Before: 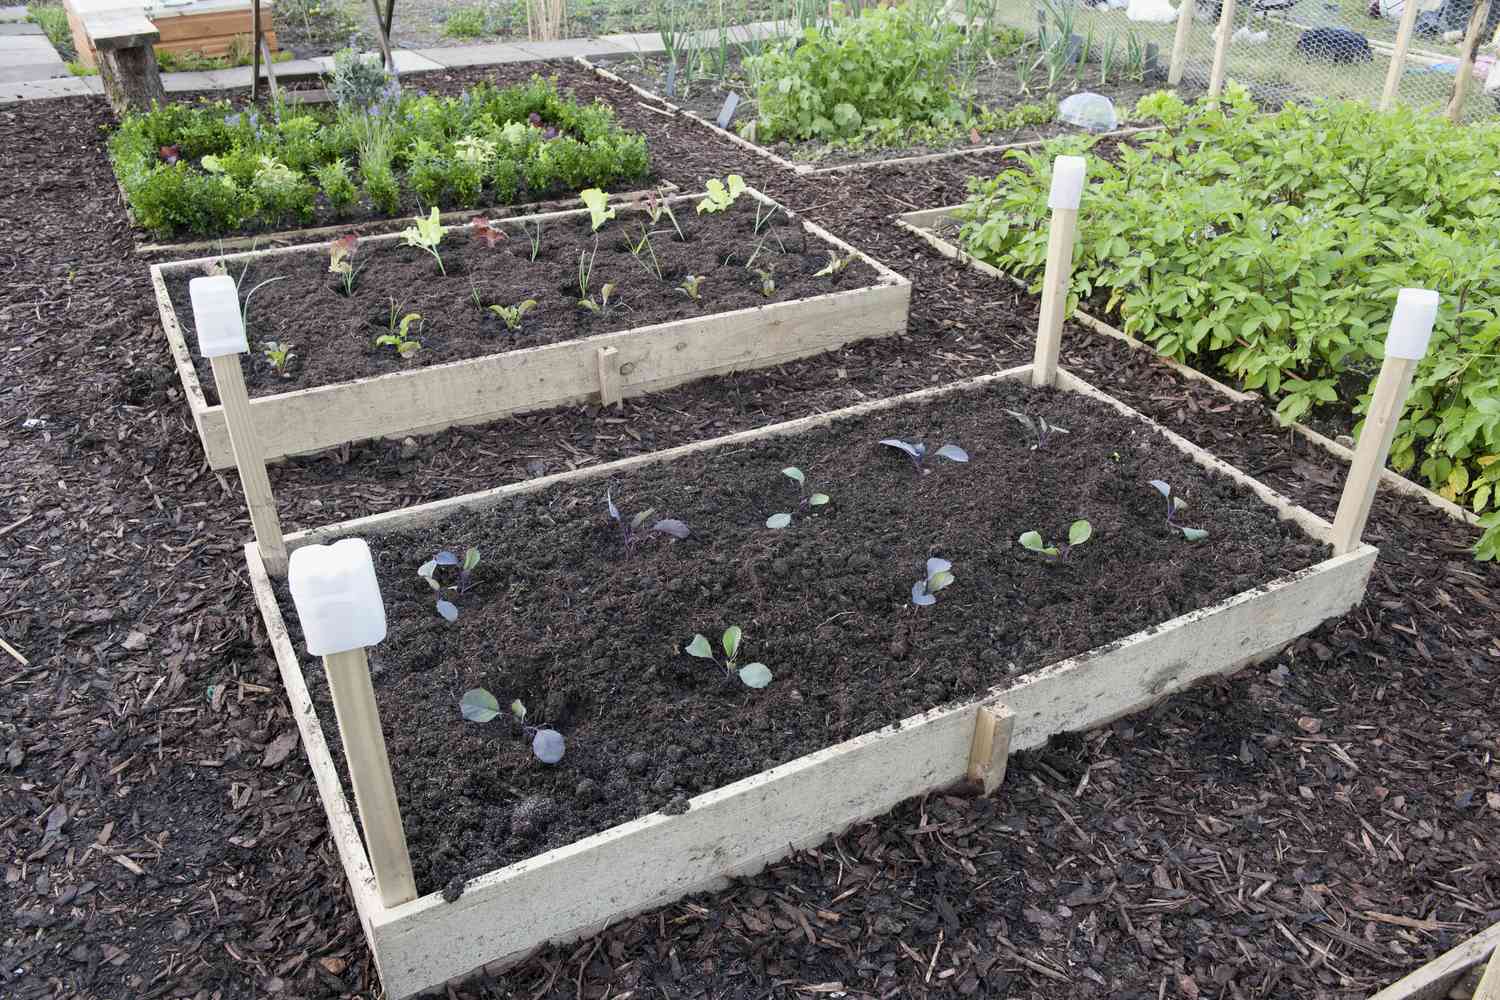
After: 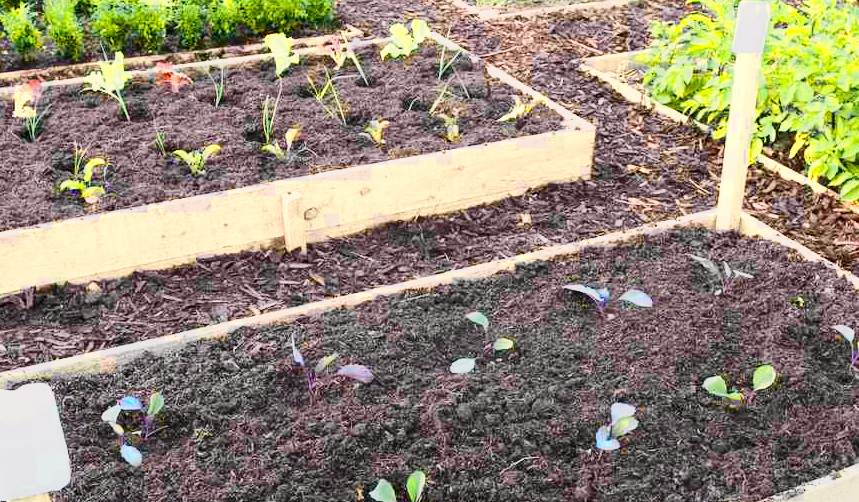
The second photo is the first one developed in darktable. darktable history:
base curve: curves: ch0 [(0, 0) (0.005, 0.002) (0.193, 0.295) (0.399, 0.664) (0.75, 0.928) (1, 1)], preserve colors none
color balance rgb: shadows lift › luminance -9.873%, perceptual saturation grading › global saturation 37.042%, perceptual saturation grading › shadows 36.146%, hue shift -3.06°, contrast -20.654%
crop: left 21.074%, top 15.582%, right 21.6%, bottom 34.131%
tone curve: curves: ch0 [(0, 0.006) (0.184, 0.172) (0.405, 0.46) (0.456, 0.528) (0.634, 0.728) (0.877, 0.89) (0.984, 0.935)]; ch1 [(0, 0) (0.443, 0.43) (0.492, 0.495) (0.566, 0.582) (0.595, 0.606) (0.608, 0.609) (0.65, 0.677) (1, 1)]; ch2 [(0, 0) (0.33, 0.301) (0.421, 0.443) (0.447, 0.489) (0.492, 0.495) (0.537, 0.583) (0.586, 0.591) (0.663, 0.686) (1, 1)], color space Lab, independent channels, preserve colors none
color zones: curves: ch0 [(0.018, 0.548) (0.197, 0.654) (0.425, 0.447) (0.605, 0.658) (0.732, 0.579)]; ch1 [(0.105, 0.531) (0.224, 0.531) (0.386, 0.39) (0.618, 0.456) (0.732, 0.456) (0.956, 0.421)]; ch2 [(0.039, 0.583) (0.215, 0.465) (0.399, 0.544) (0.465, 0.548) (0.614, 0.447) (0.724, 0.43) (0.882, 0.623) (0.956, 0.632)]
